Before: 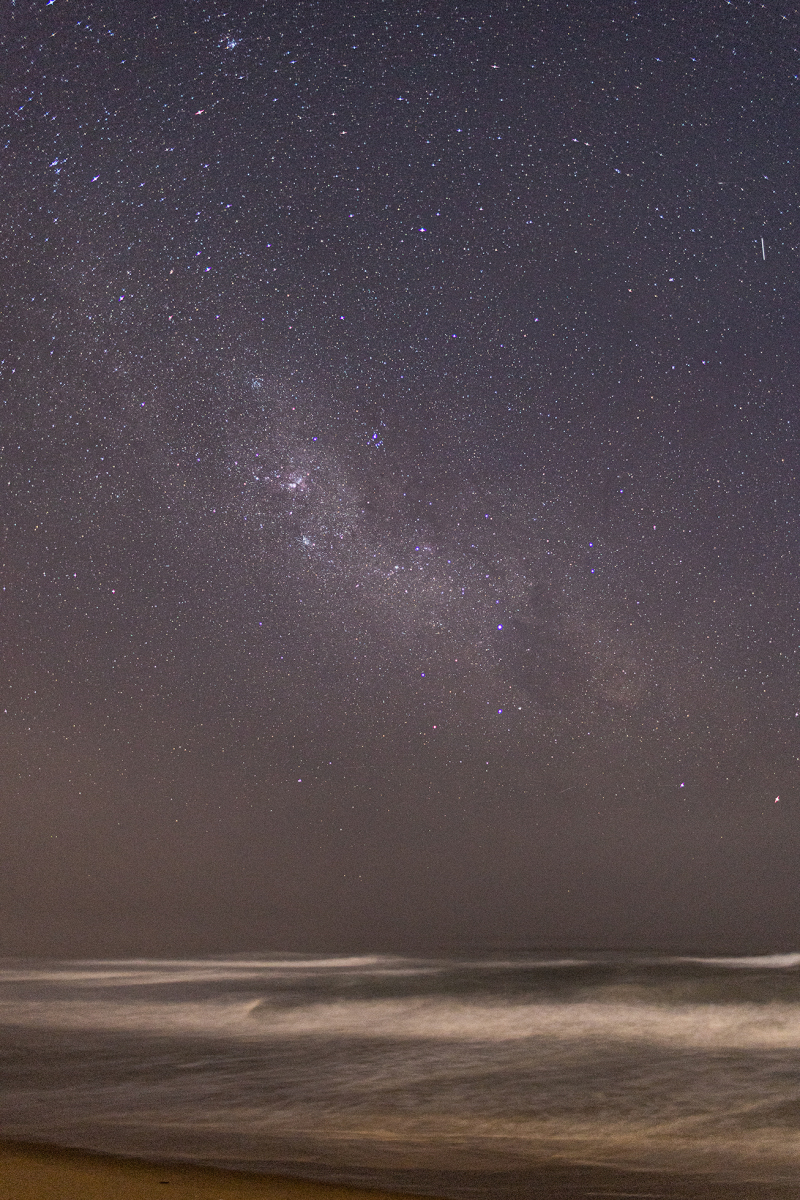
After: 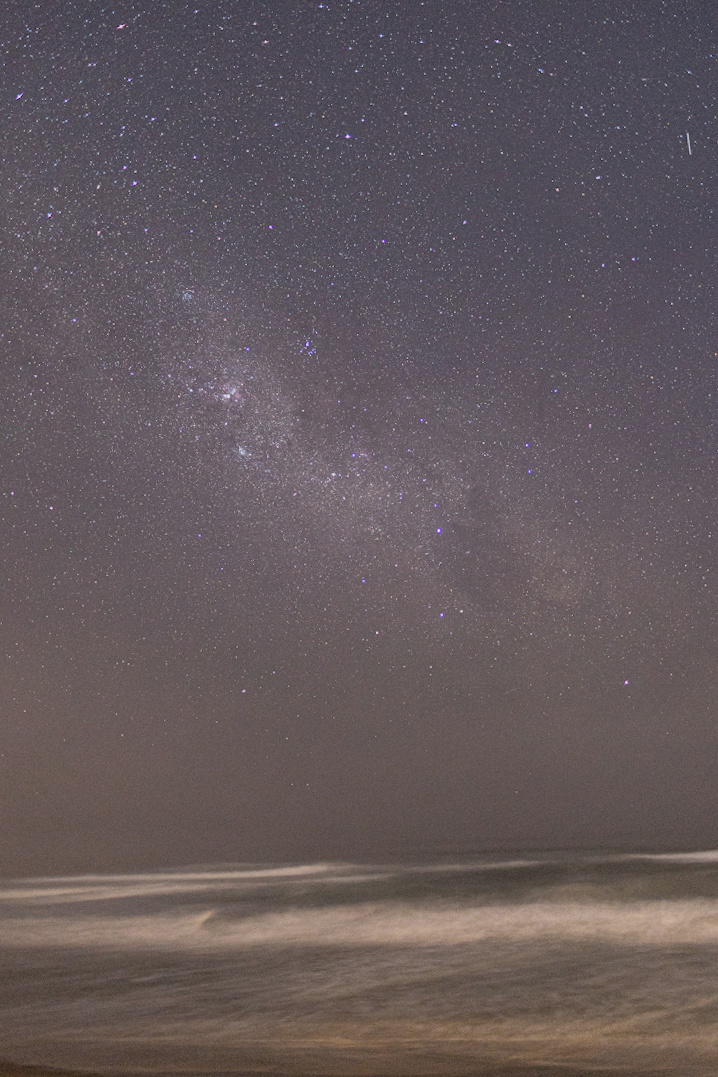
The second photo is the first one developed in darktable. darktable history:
crop and rotate: angle 1.96°, left 5.673%, top 5.673%
contrast brightness saturation: contrast -0.15, brightness 0.05, saturation -0.12
